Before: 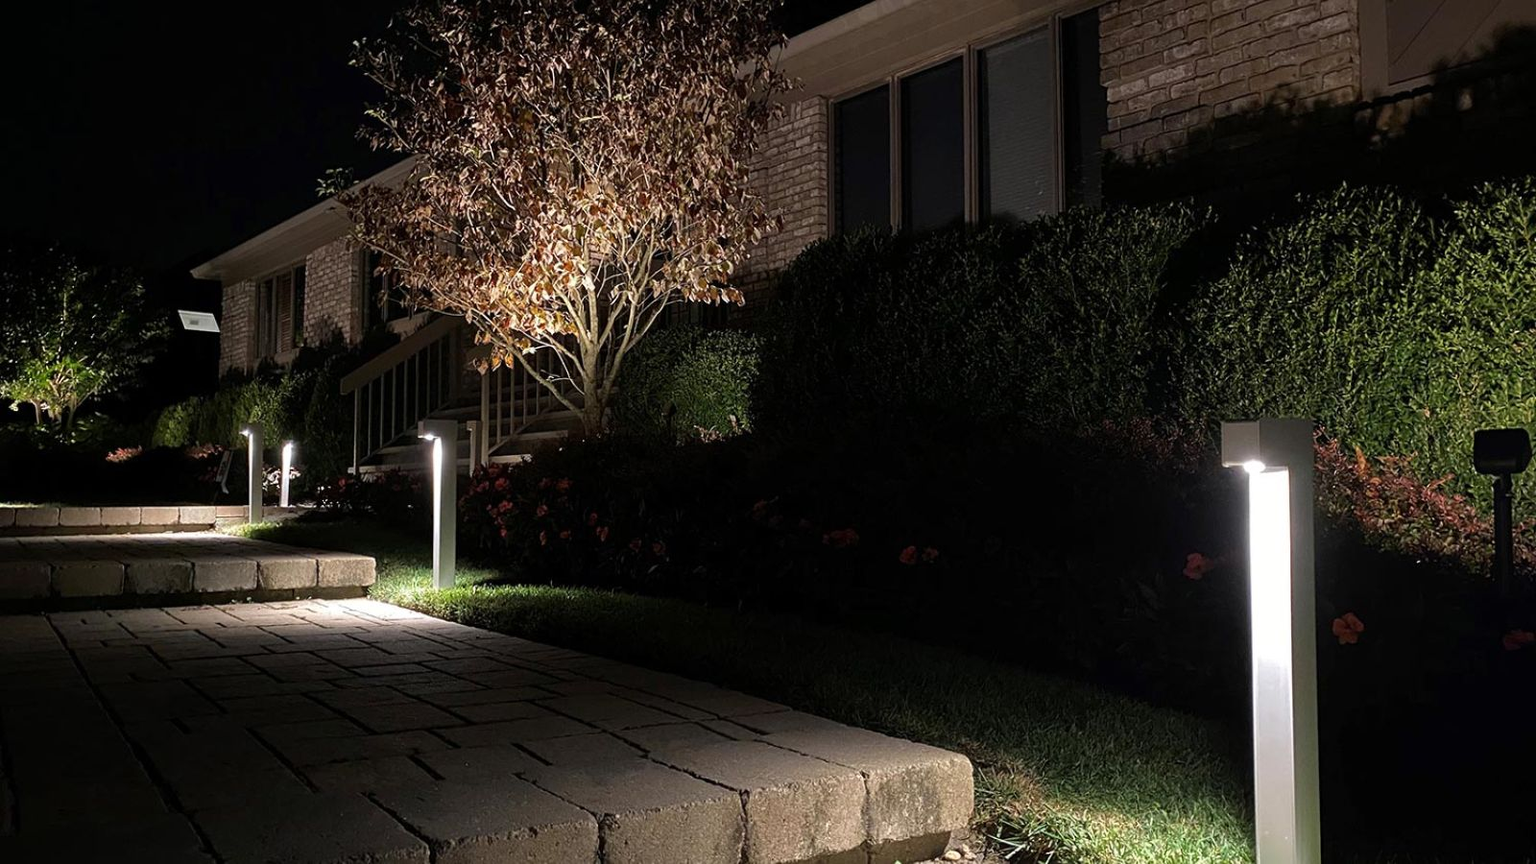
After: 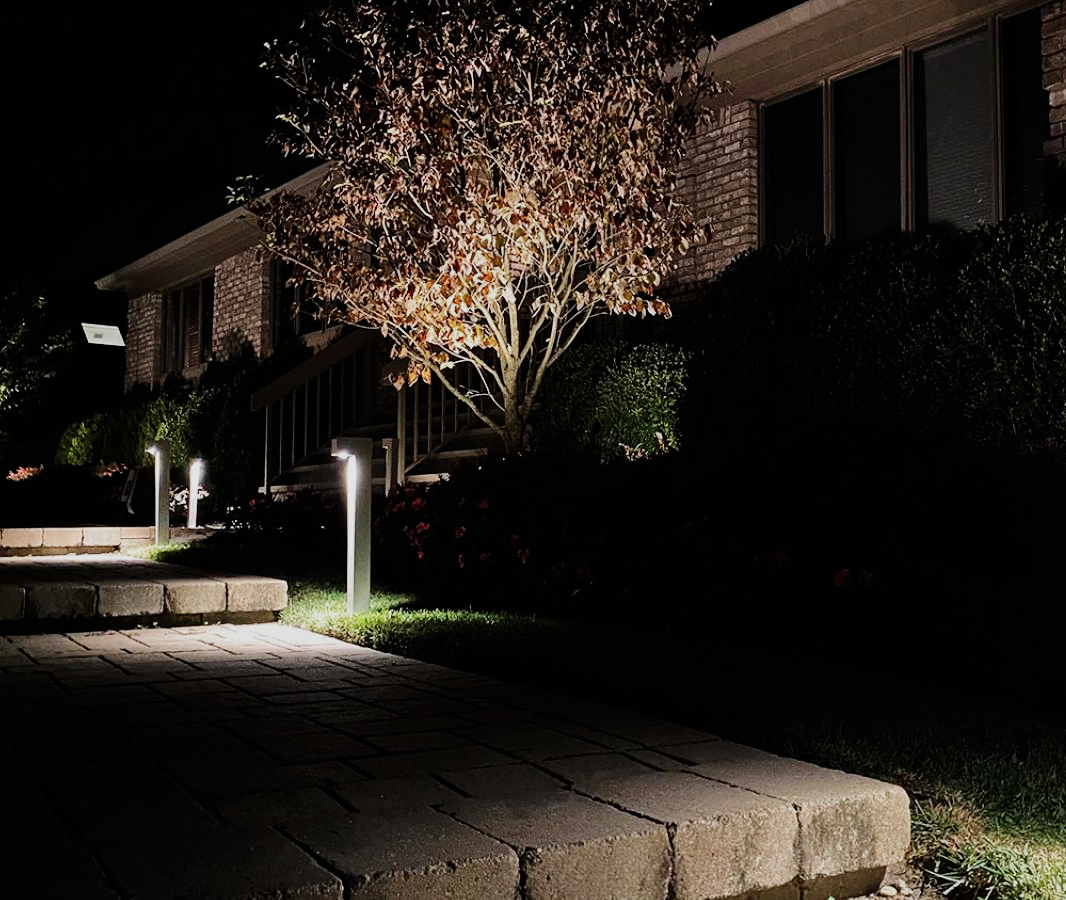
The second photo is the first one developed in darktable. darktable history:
shadows and highlights: shadows 35, highlights -35, soften with gaussian
crop and rotate: left 6.617%, right 26.717%
sigmoid: skew -0.2, preserve hue 0%, red attenuation 0.1, red rotation 0.035, green attenuation 0.1, green rotation -0.017, blue attenuation 0.15, blue rotation -0.052, base primaries Rec2020
